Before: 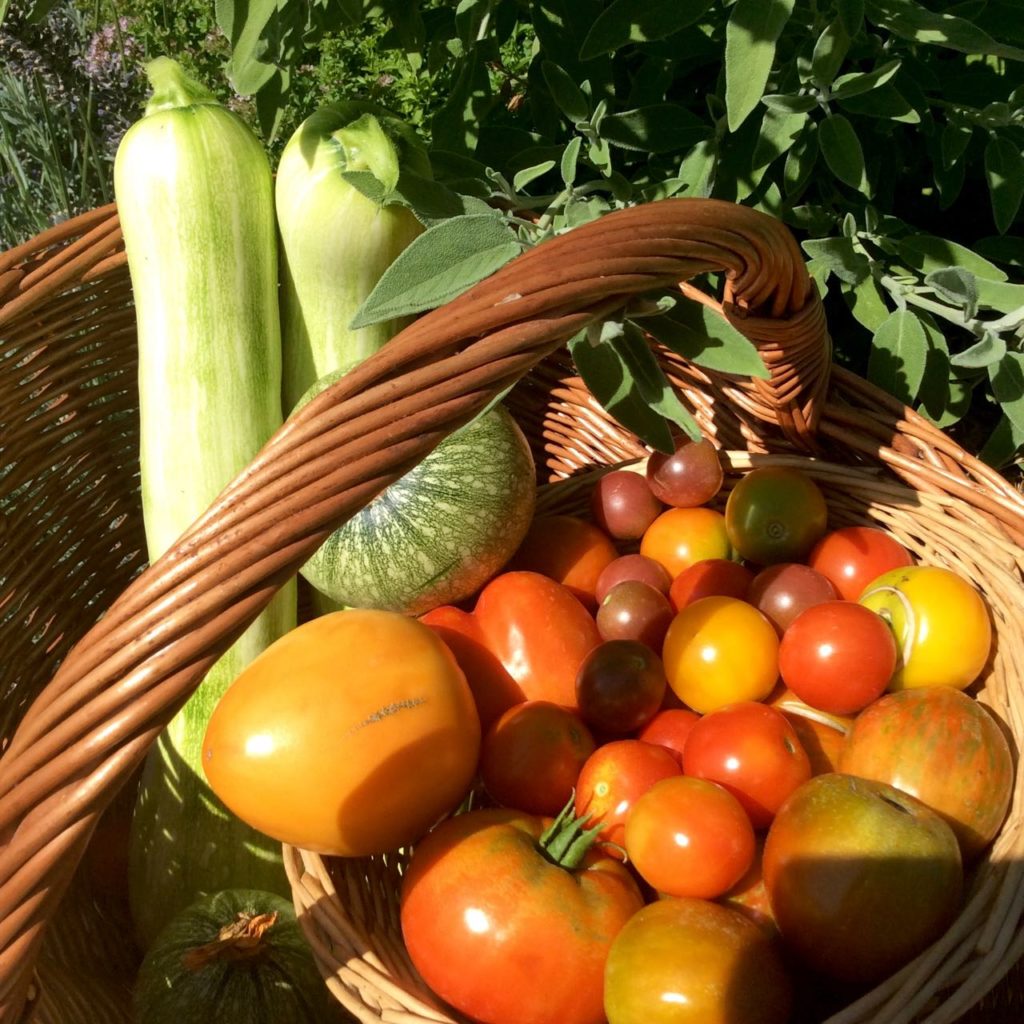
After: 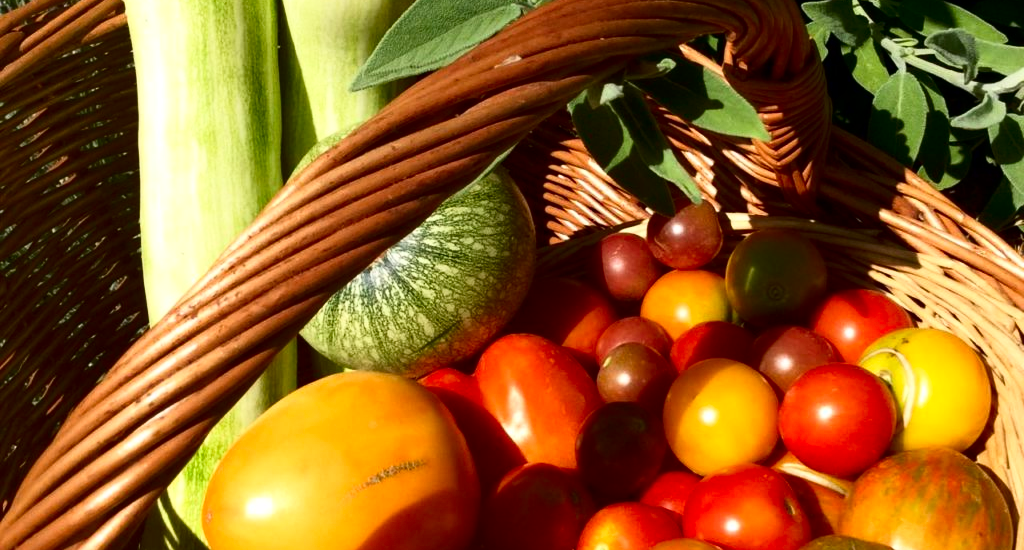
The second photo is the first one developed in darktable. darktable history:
contrast brightness saturation: contrast 0.192, brightness -0.115, saturation 0.209
shadows and highlights: shadows 0.942, highlights 41.48
crop and rotate: top 23.332%, bottom 22.891%
